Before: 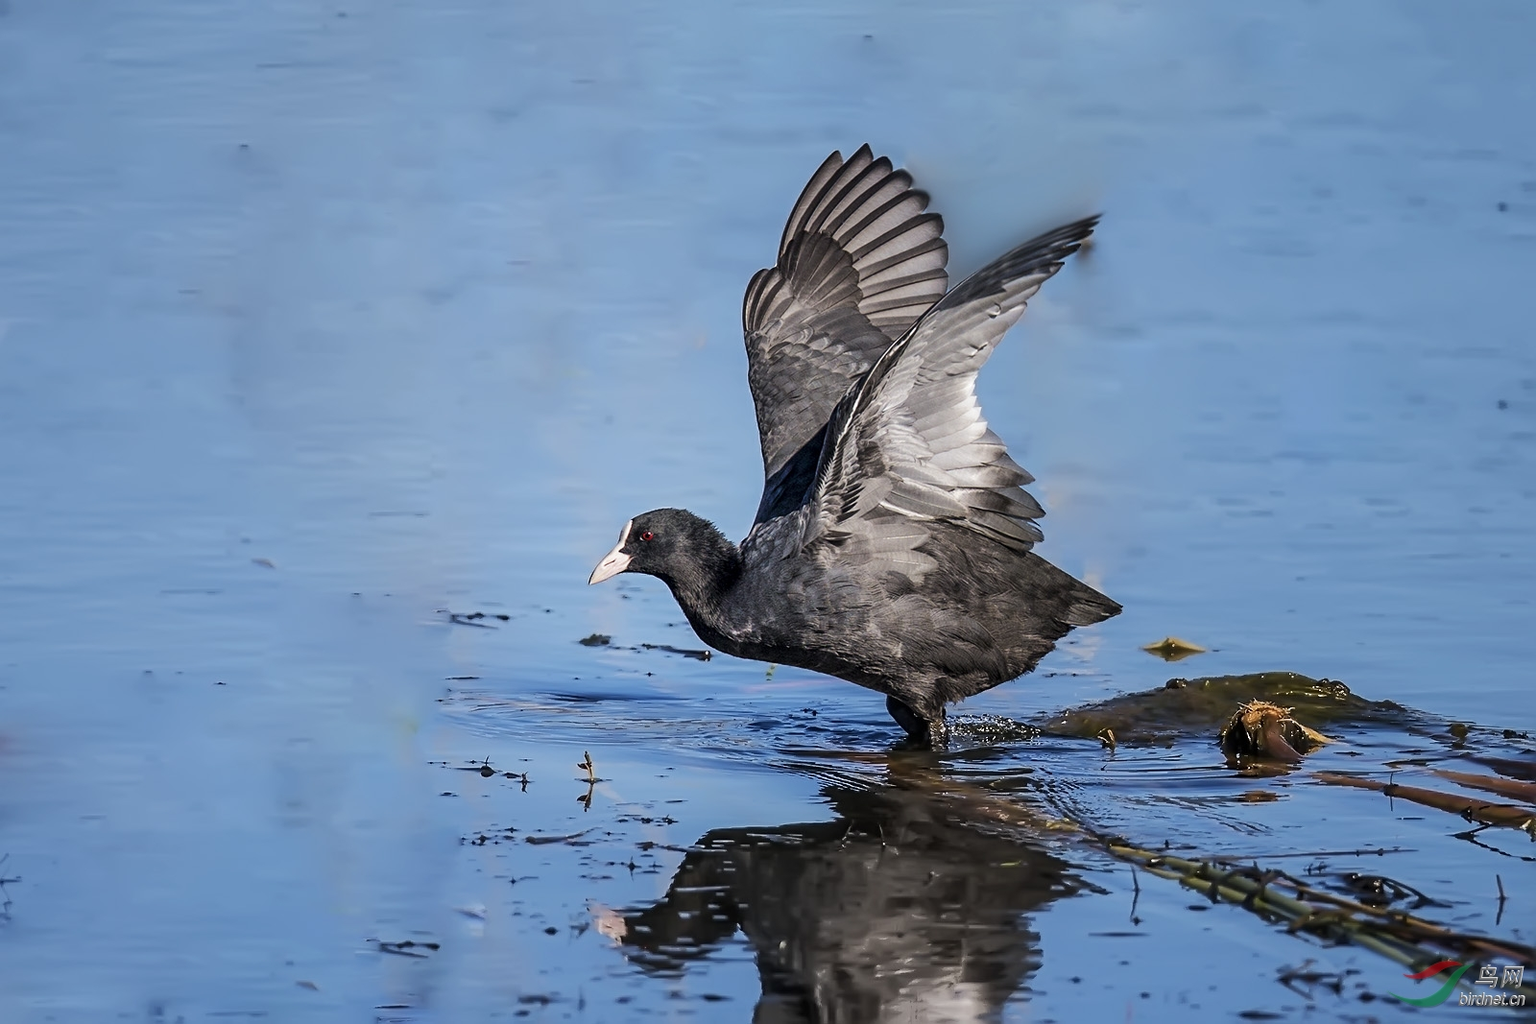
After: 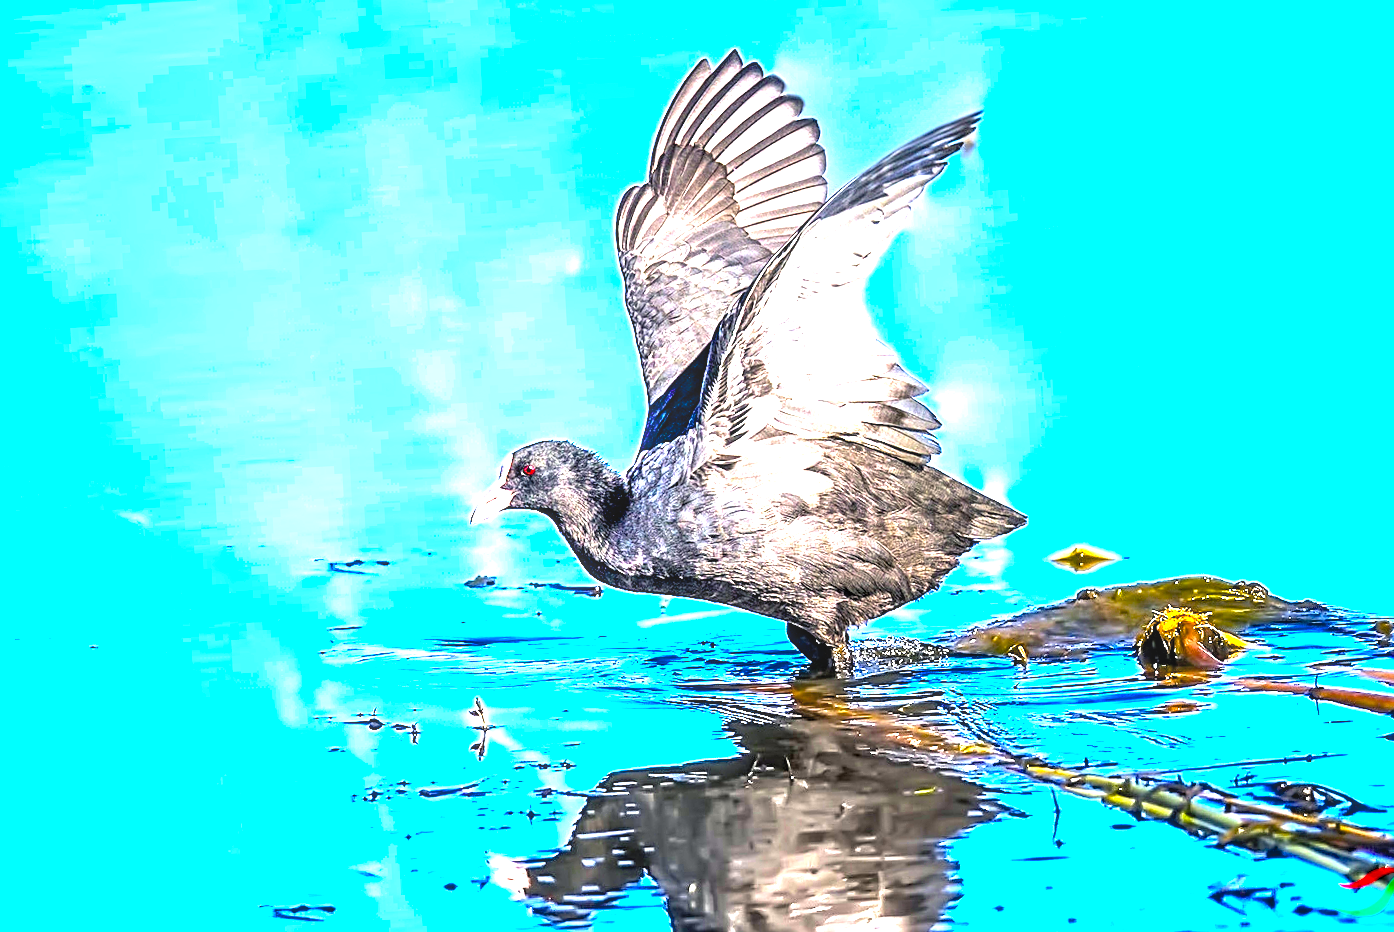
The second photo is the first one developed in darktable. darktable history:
exposure: black level correction 0.001, exposure 1.83 EV, compensate exposure bias true, compensate highlight preservation false
color balance rgb: shadows lift › chroma 2.011%, shadows lift › hue 247.81°, linear chroma grading › shadows -39.861%, linear chroma grading › highlights 39.138%, linear chroma grading › global chroma 45.22%, linear chroma grading › mid-tones -29.822%, perceptual saturation grading › global saturation 26.996%, perceptual saturation grading › highlights -28.484%, perceptual saturation grading › mid-tones 15.305%, perceptual saturation grading › shadows 34.1%, perceptual brilliance grading › global brilliance 20.865%, perceptual brilliance grading › shadows -35.685%, global vibrance -0.593%, saturation formula JzAzBz (2021)
local contrast: detail 130%
contrast brightness saturation: contrast 0.027, brightness 0.069, saturation 0.134
crop and rotate: angle 3.06°, left 6.018%, top 5.698%
tone equalizer: -8 EV -0.434 EV, -7 EV -0.368 EV, -6 EV -0.339 EV, -5 EV -0.247 EV, -3 EV 0.2 EV, -2 EV 0.323 EV, -1 EV 0.391 EV, +0 EV 0.413 EV
sharpen: on, module defaults
